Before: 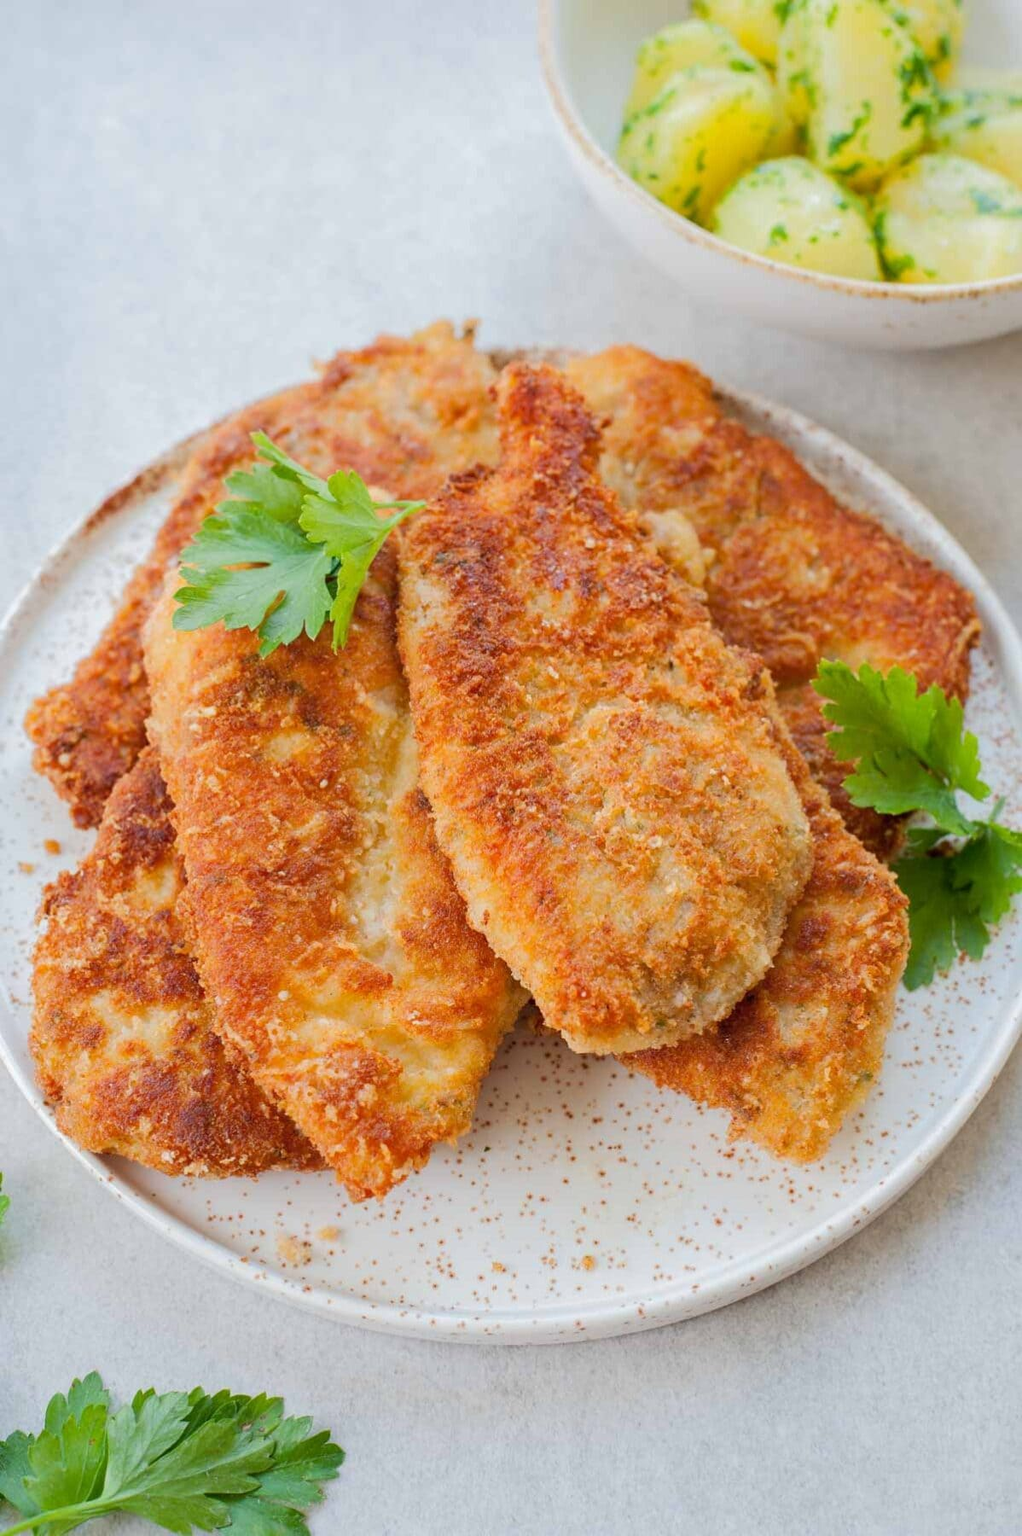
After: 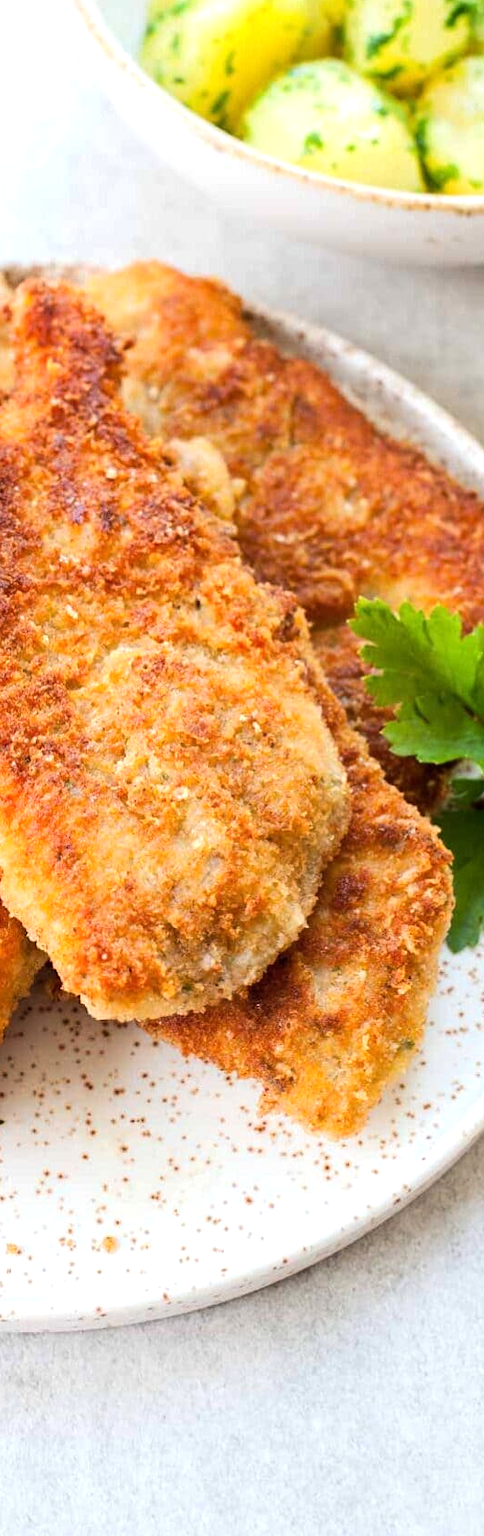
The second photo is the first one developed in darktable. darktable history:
crop: left 47.628%, top 6.643%, right 7.874%
tone equalizer: -8 EV -0.75 EV, -7 EV -0.7 EV, -6 EV -0.6 EV, -5 EV -0.4 EV, -3 EV 0.4 EV, -2 EV 0.6 EV, -1 EV 0.7 EV, +0 EV 0.75 EV, edges refinement/feathering 500, mask exposure compensation -1.57 EV, preserve details no
